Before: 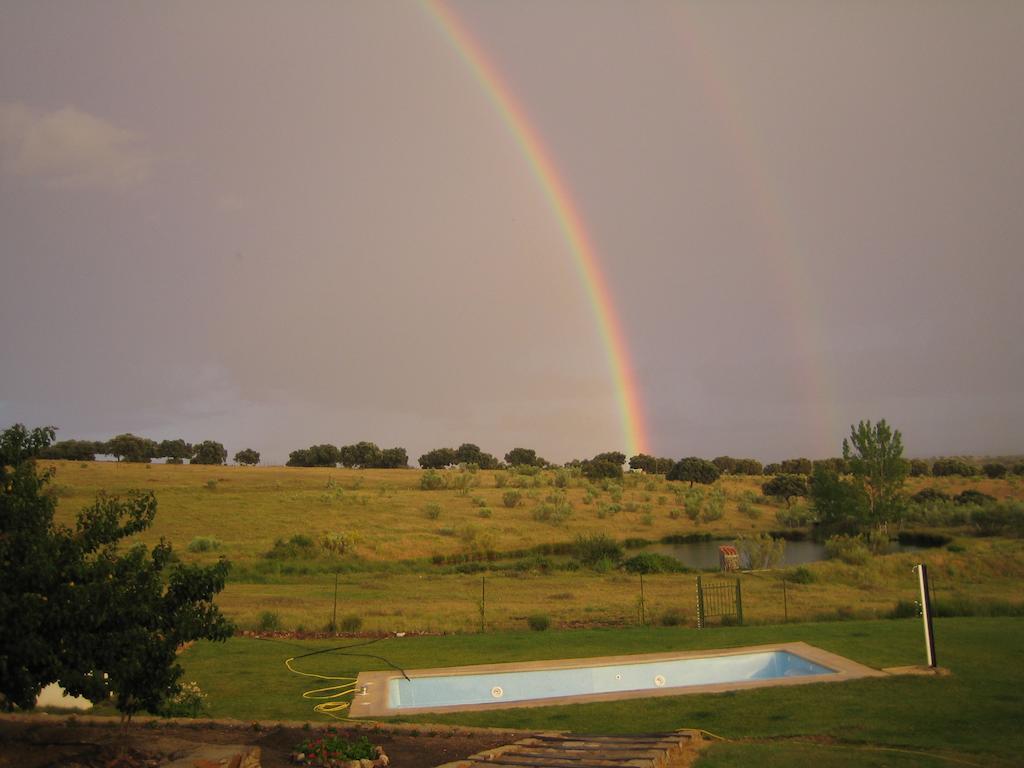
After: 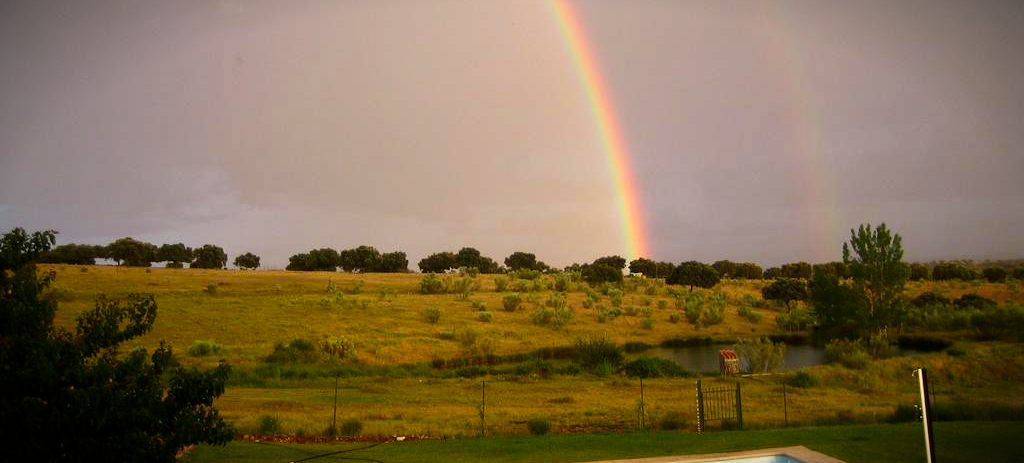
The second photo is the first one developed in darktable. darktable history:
contrast brightness saturation: contrast 0.189, brightness -0.114, saturation 0.211
crop and rotate: top 25.569%, bottom 14.024%
tone equalizer: -8 EV -0.411 EV, -7 EV -0.401 EV, -6 EV -0.31 EV, -5 EV -0.243 EV, -3 EV 0.238 EV, -2 EV 0.309 EV, -1 EV 0.37 EV, +0 EV 0.388 EV
vignetting: fall-off start 99.27%, fall-off radius 65.12%, brightness -0.875, automatic ratio true, unbound false
